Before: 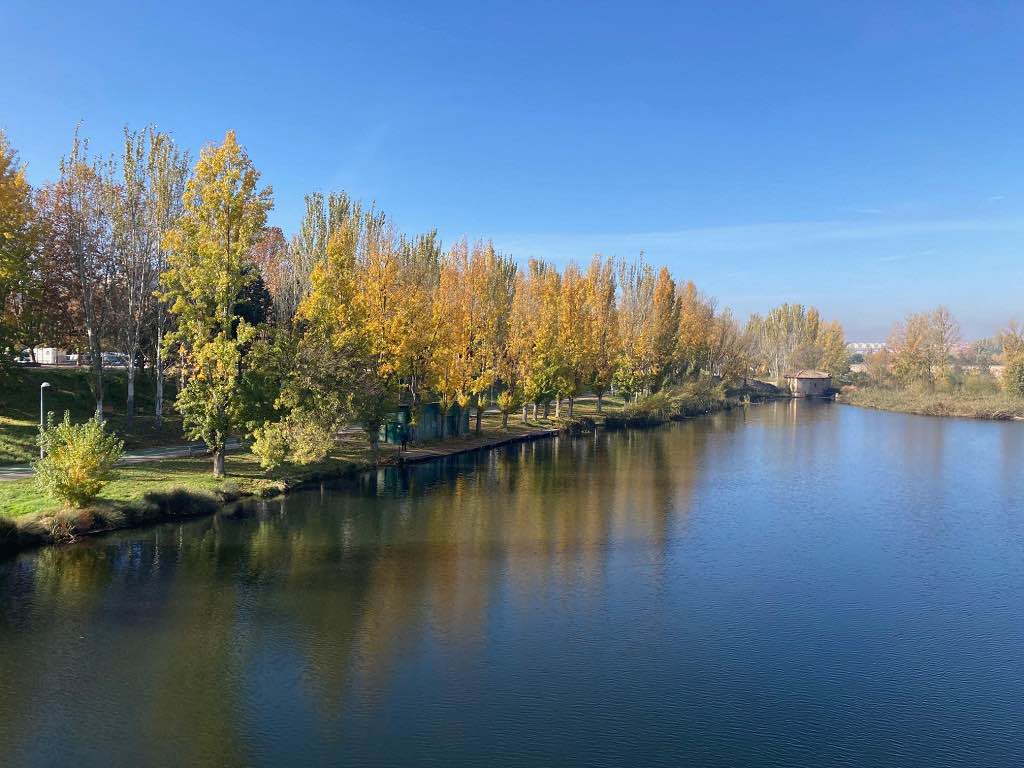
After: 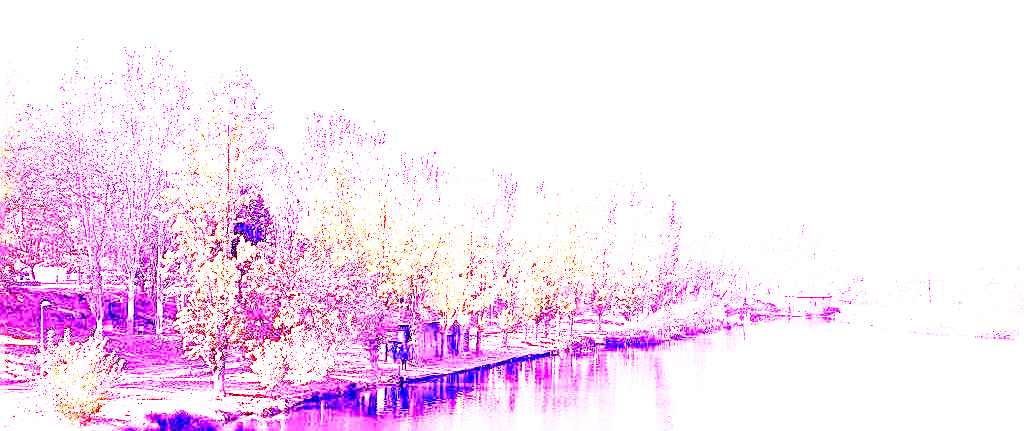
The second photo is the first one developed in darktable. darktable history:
base curve: curves: ch0 [(0, 0) (0.028, 0.03) (0.121, 0.232) (0.46, 0.748) (0.859, 0.968) (1, 1)], preserve colors none
crop and rotate: top 10.605%, bottom 33.274%
sharpen: on, module defaults
white balance: red 8, blue 8
